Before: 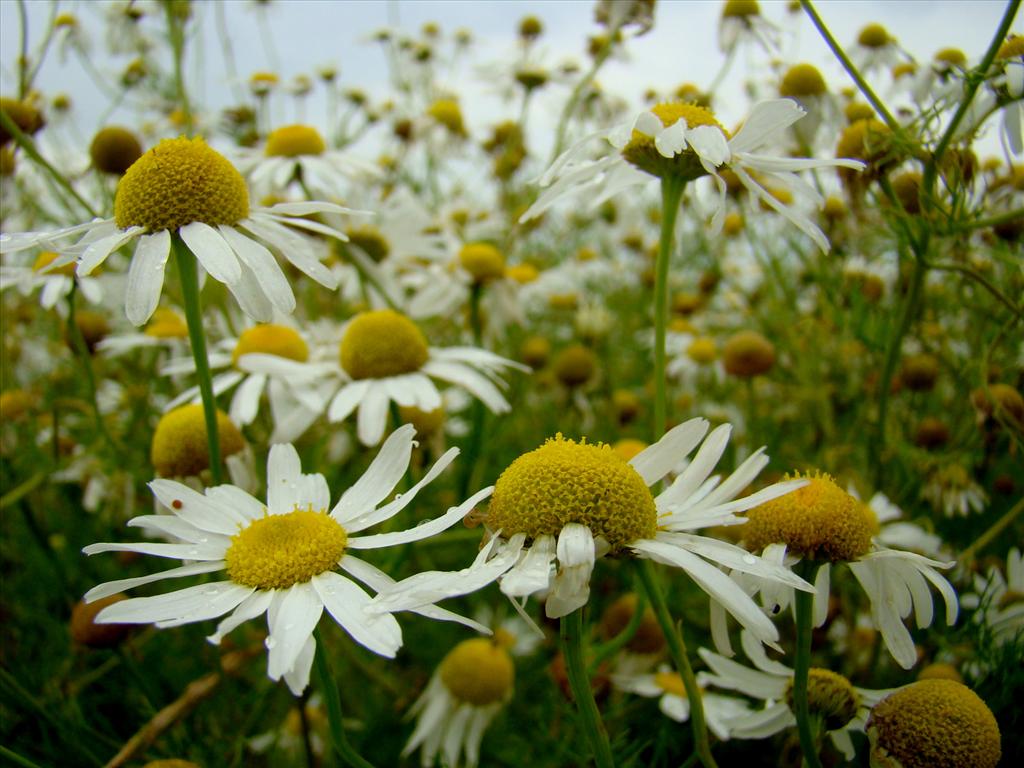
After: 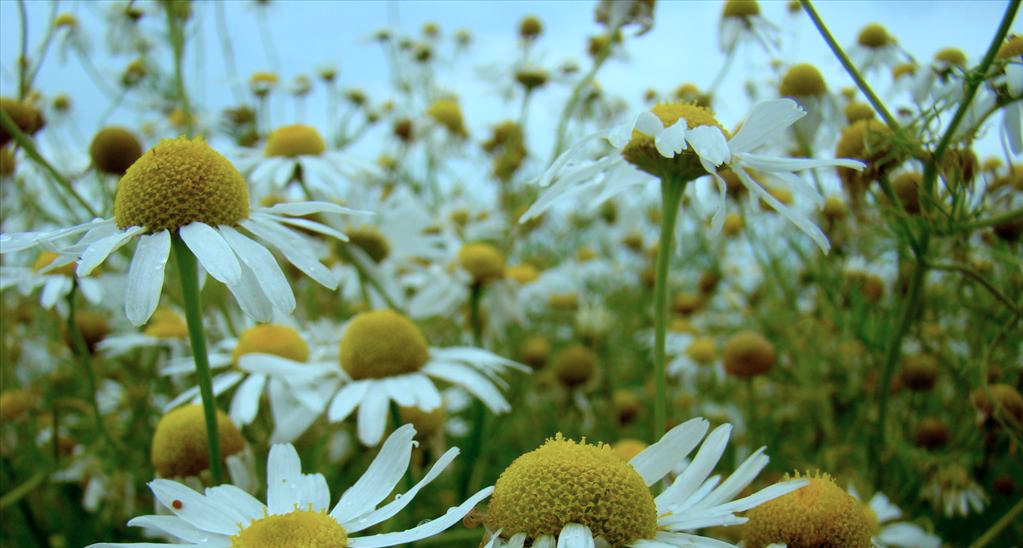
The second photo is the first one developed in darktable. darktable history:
white balance: red 1, blue 1
tone equalizer: on, module defaults
crop: bottom 28.576%
color correction: highlights a* -9.73, highlights b* -21.22
